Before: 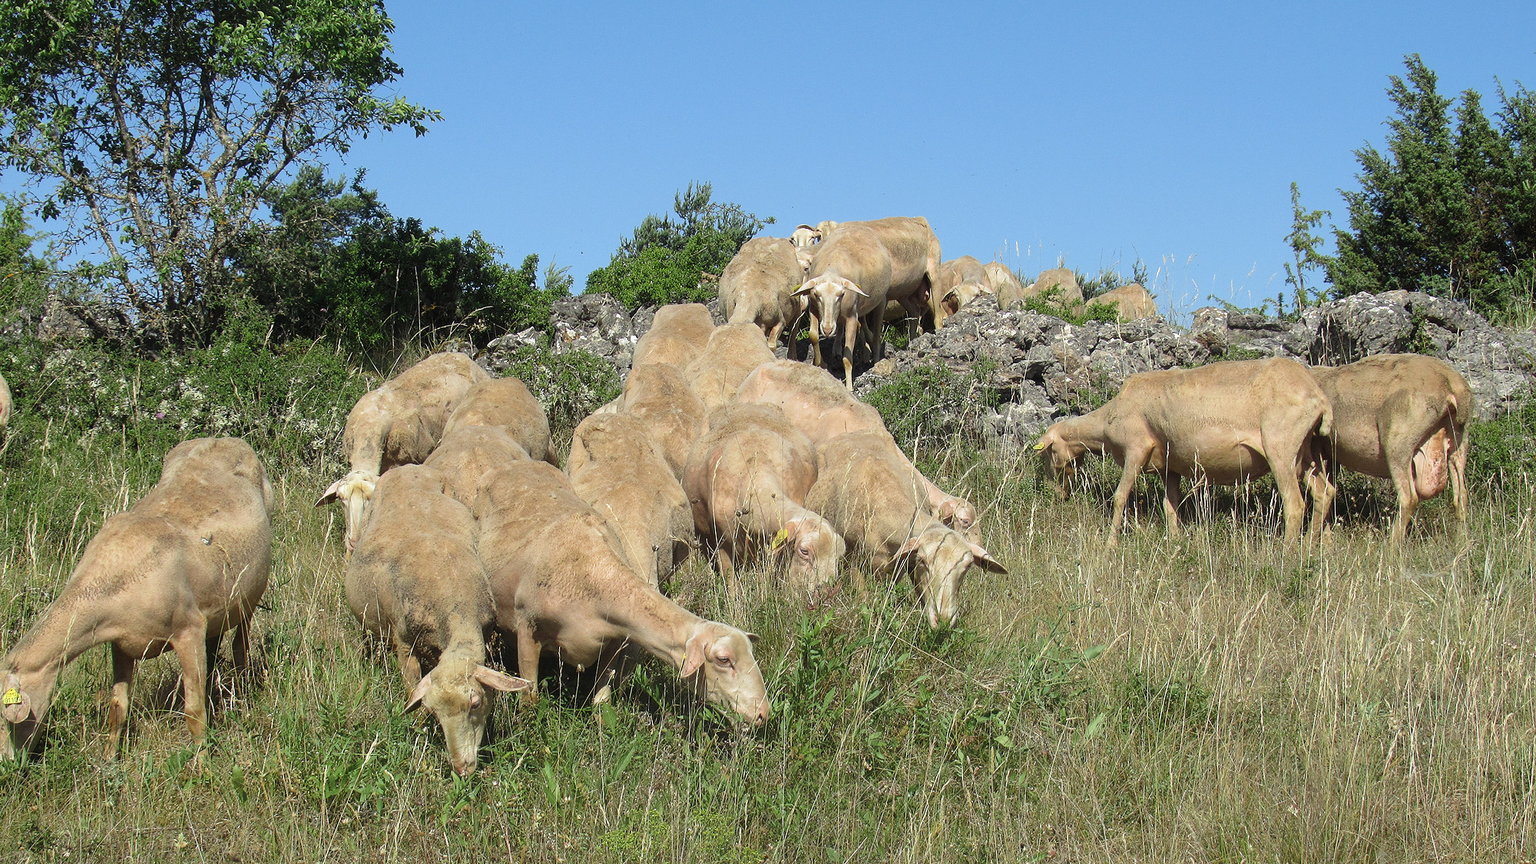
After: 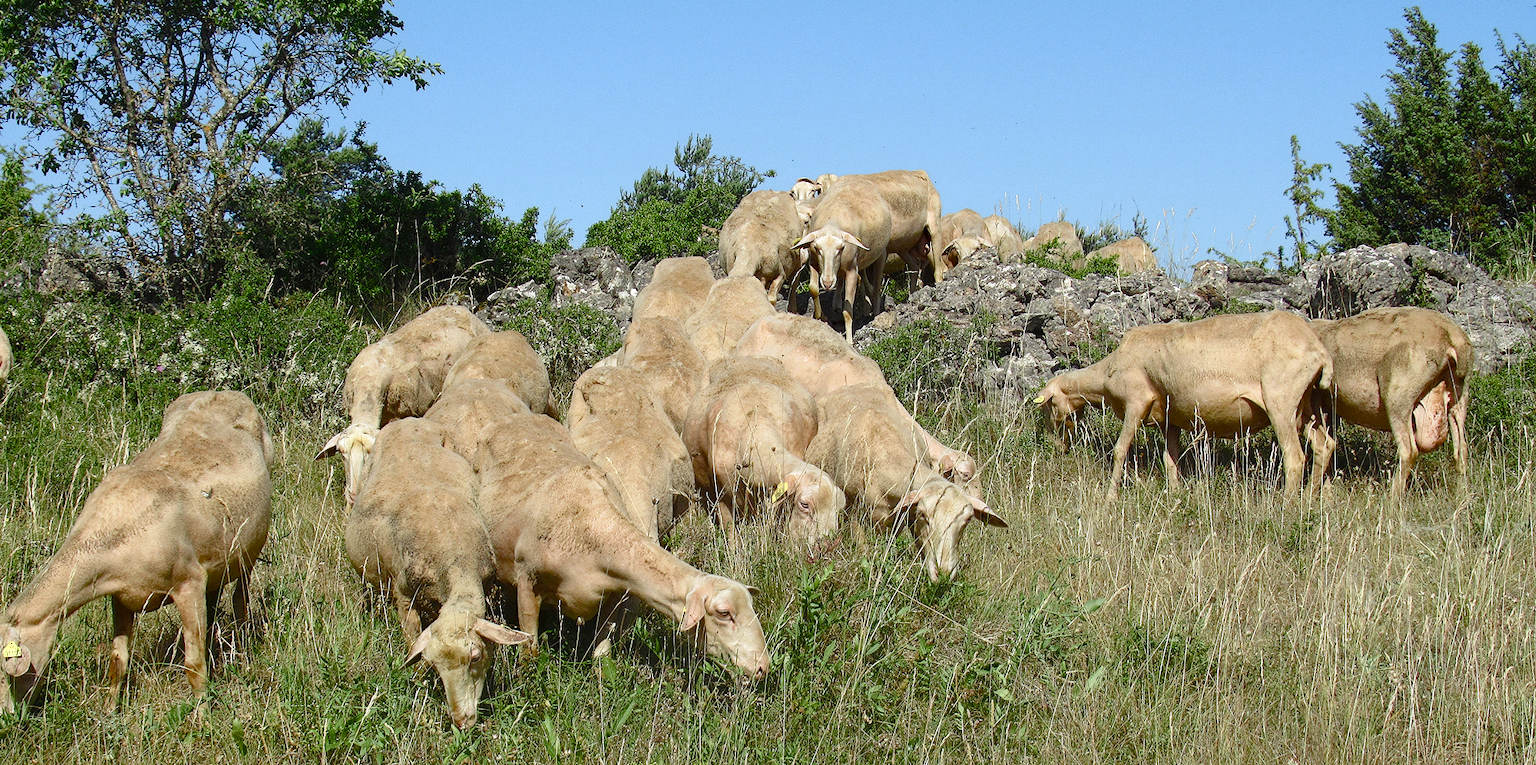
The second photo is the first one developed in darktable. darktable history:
crop and rotate: top 5.482%, bottom 5.838%
haze removal: compatibility mode true, adaptive false
color balance rgb: power › hue 213.11°, perceptual saturation grading › global saturation 20%, perceptual saturation grading › highlights -49.596%, perceptual saturation grading › shadows 24.075%, global vibrance 16.707%, saturation formula JzAzBz (2021)
